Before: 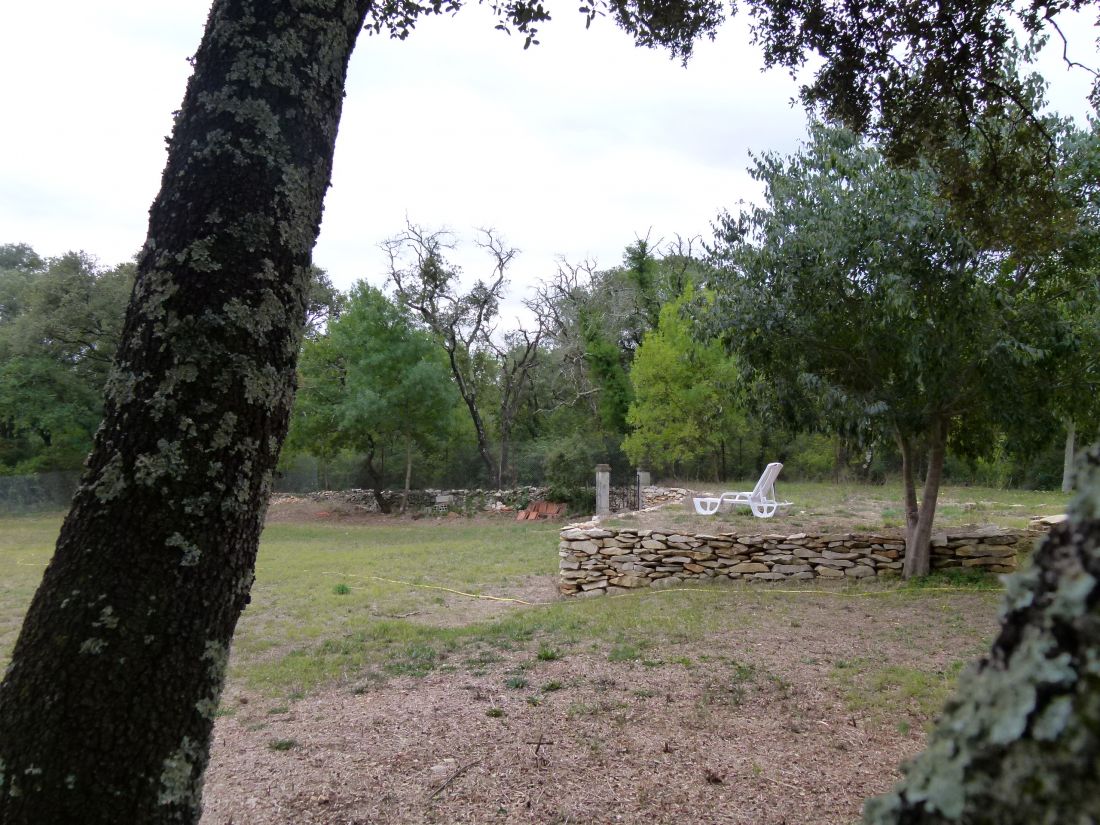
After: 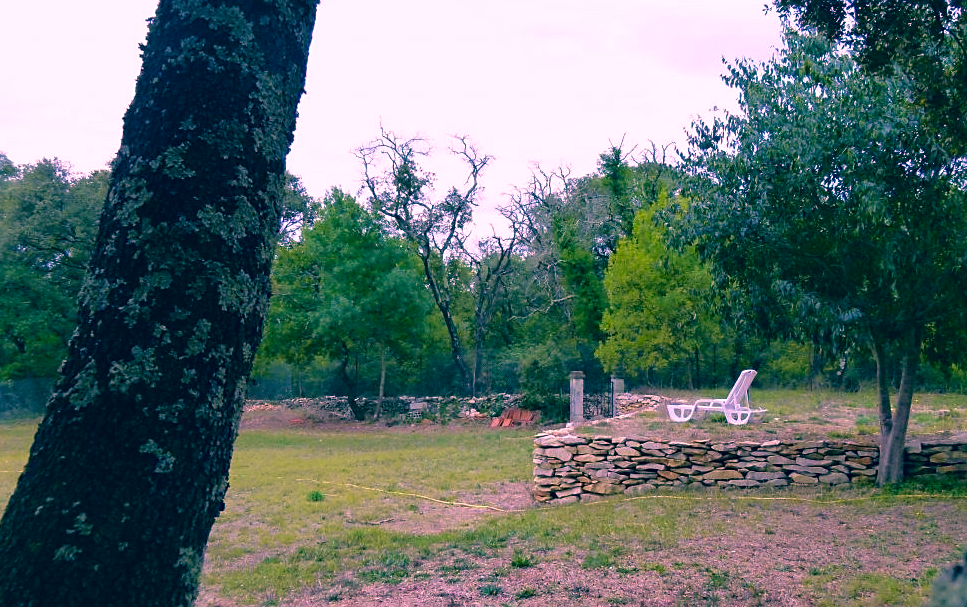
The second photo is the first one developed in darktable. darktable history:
crop and rotate: left 2.425%, top 11.305%, right 9.6%, bottom 15.08%
color correction: highlights a* 17.03, highlights b* 0.205, shadows a* -15.38, shadows b* -14.56, saturation 1.5
sharpen: radius 1.864, amount 0.398, threshold 1.271
velvia: on, module defaults
local contrast: highlights 100%, shadows 100%, detail 120%, midtone range 0.2
